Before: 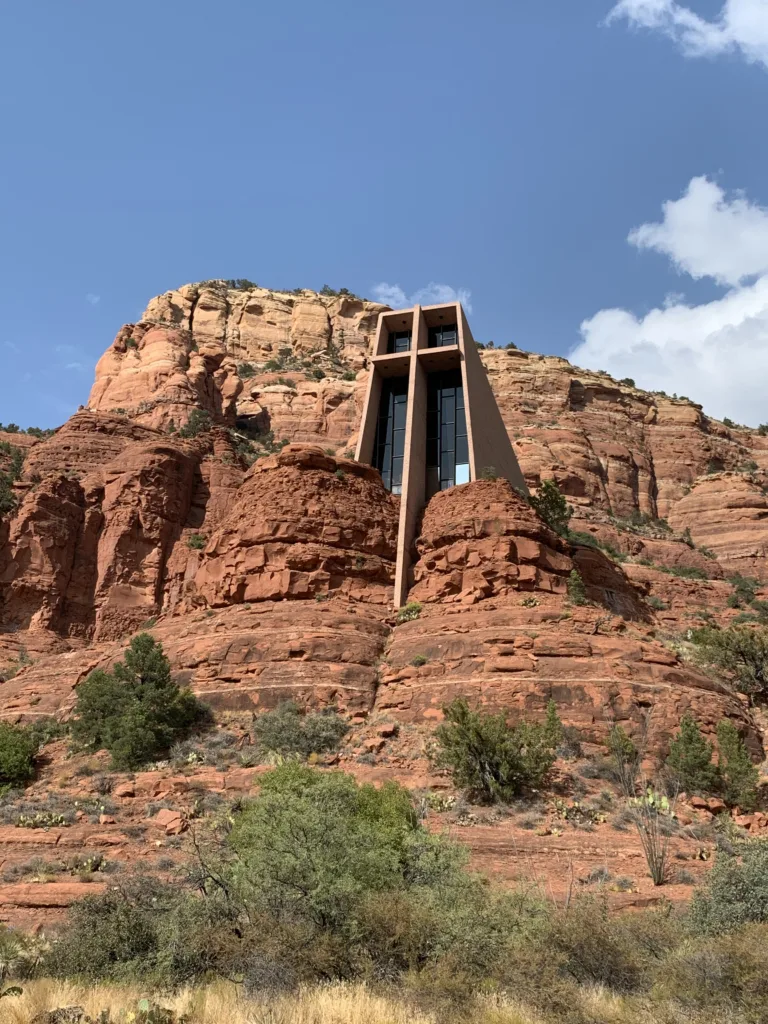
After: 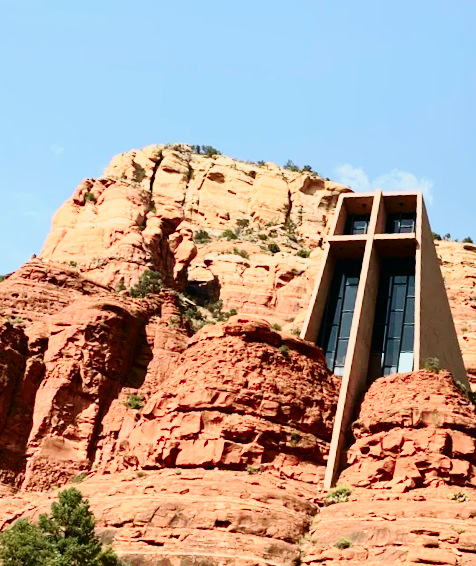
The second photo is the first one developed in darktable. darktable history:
crop and rotate: angle -6.03°, left 2.154%, top 6.618%, right 27.528%, bottom 30.66%
tone curve: curves: ch0 [(0, 0.008) (0.081, 0.044) (0.177, 0.123) (0.283, 0.253) (0.427, 0.441) (0.495, 0.524) (0.661, 0.756) (0.796, 0.859) (1, 0.951)]; ch1 [(0, 0) (0.161, 0.092) (0.35, 0.33) (0.392, 0.392) (0.427, 0.426) (0.479, 0.472) (0.505, 0.5) (0.521, 0.519) (0.567, 0.556) (0.583, 0.588) (0.625, 0.627) (0.678, 0.733) (1, 1)]; ch2 [(0, 0) (0.346, 0.362) (0.404, 0.427) (0.502, 0.499) (0.523, 0.522) (0.544, 0.561) (0.58, 0.59) (0.629, 0.642) (0.717, 0.678) (1, 1)], color space Lab, independent channels, preserve colors none
base curve: curves: ch0 [(0, 0) (0.028, 0.03) (0.121, 0.232) (0.46, 0.748) (0.859, 0.968) (1, 1)], preserve colors none
